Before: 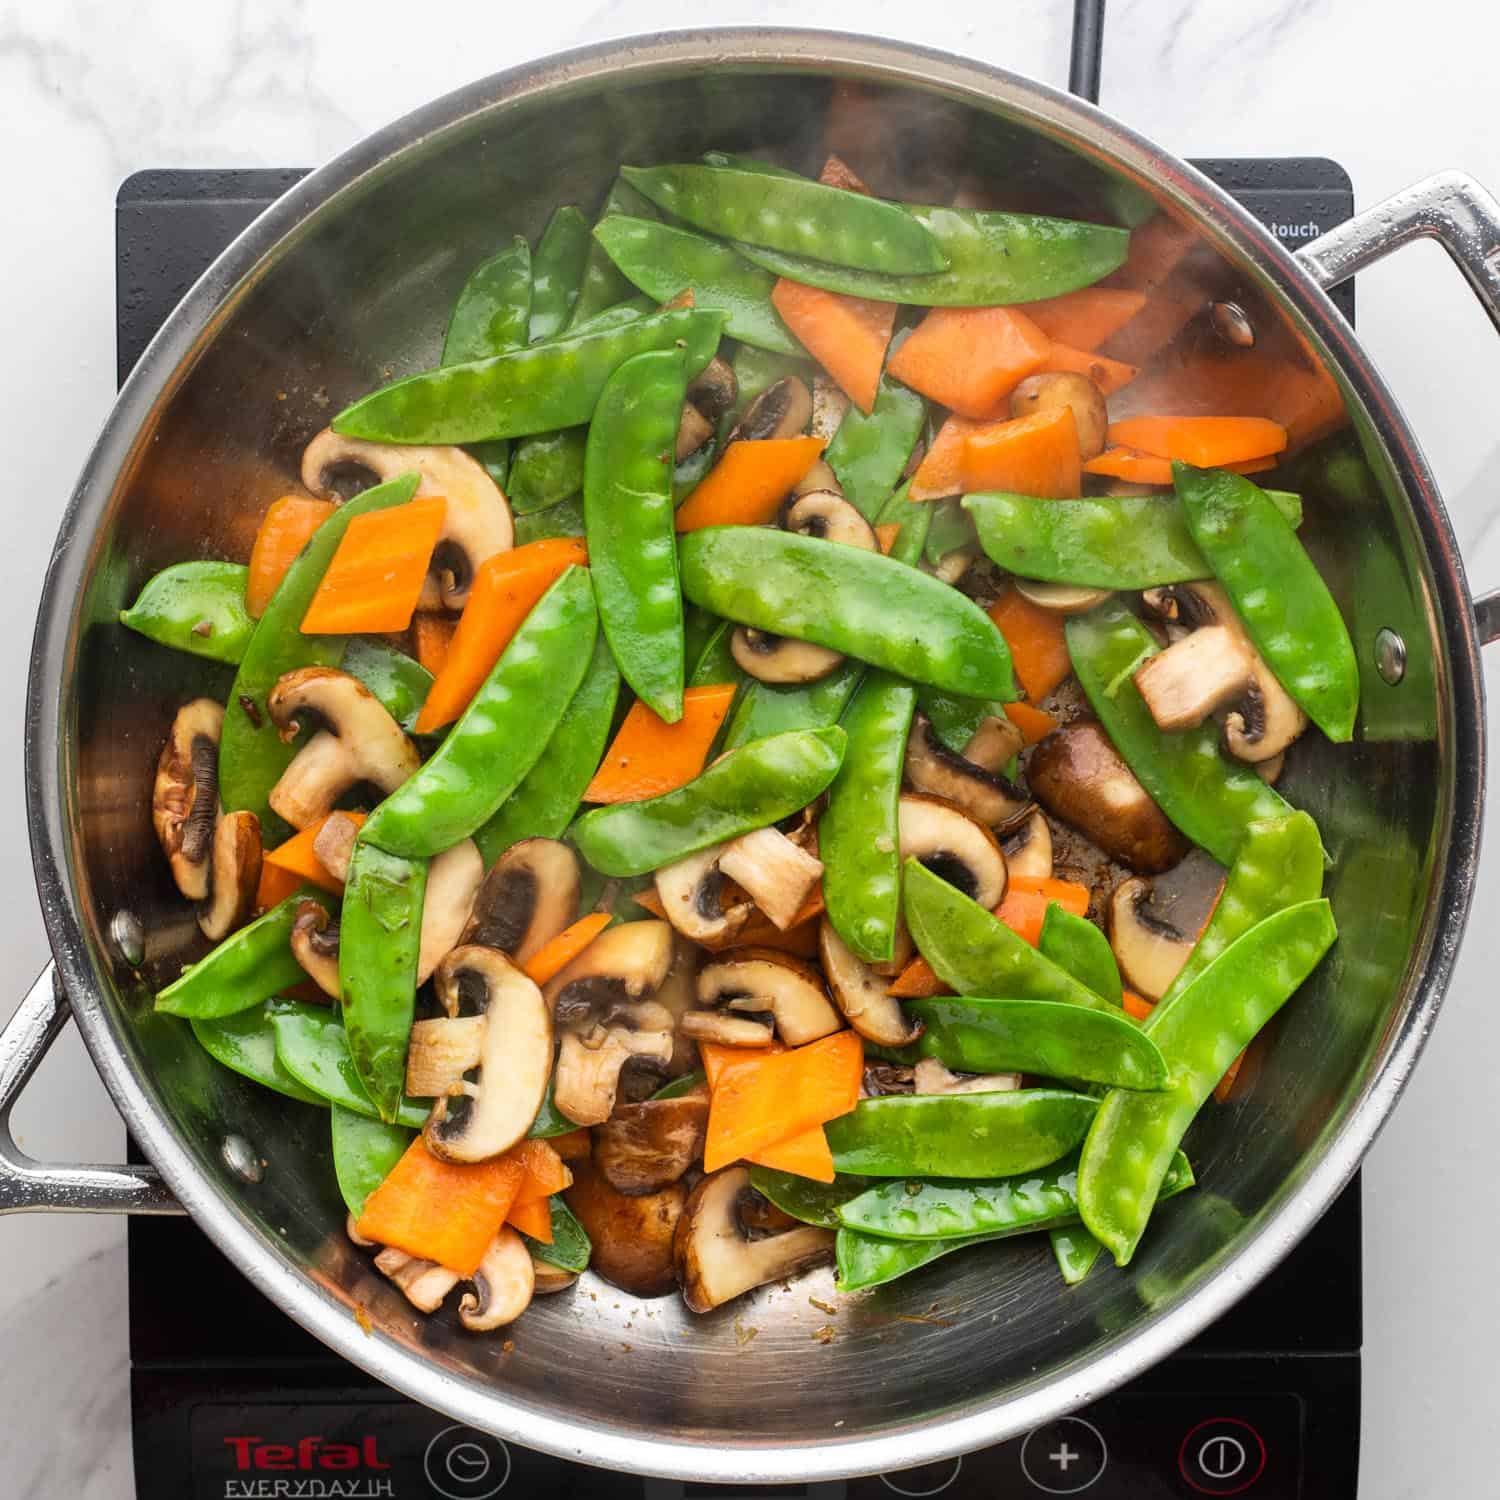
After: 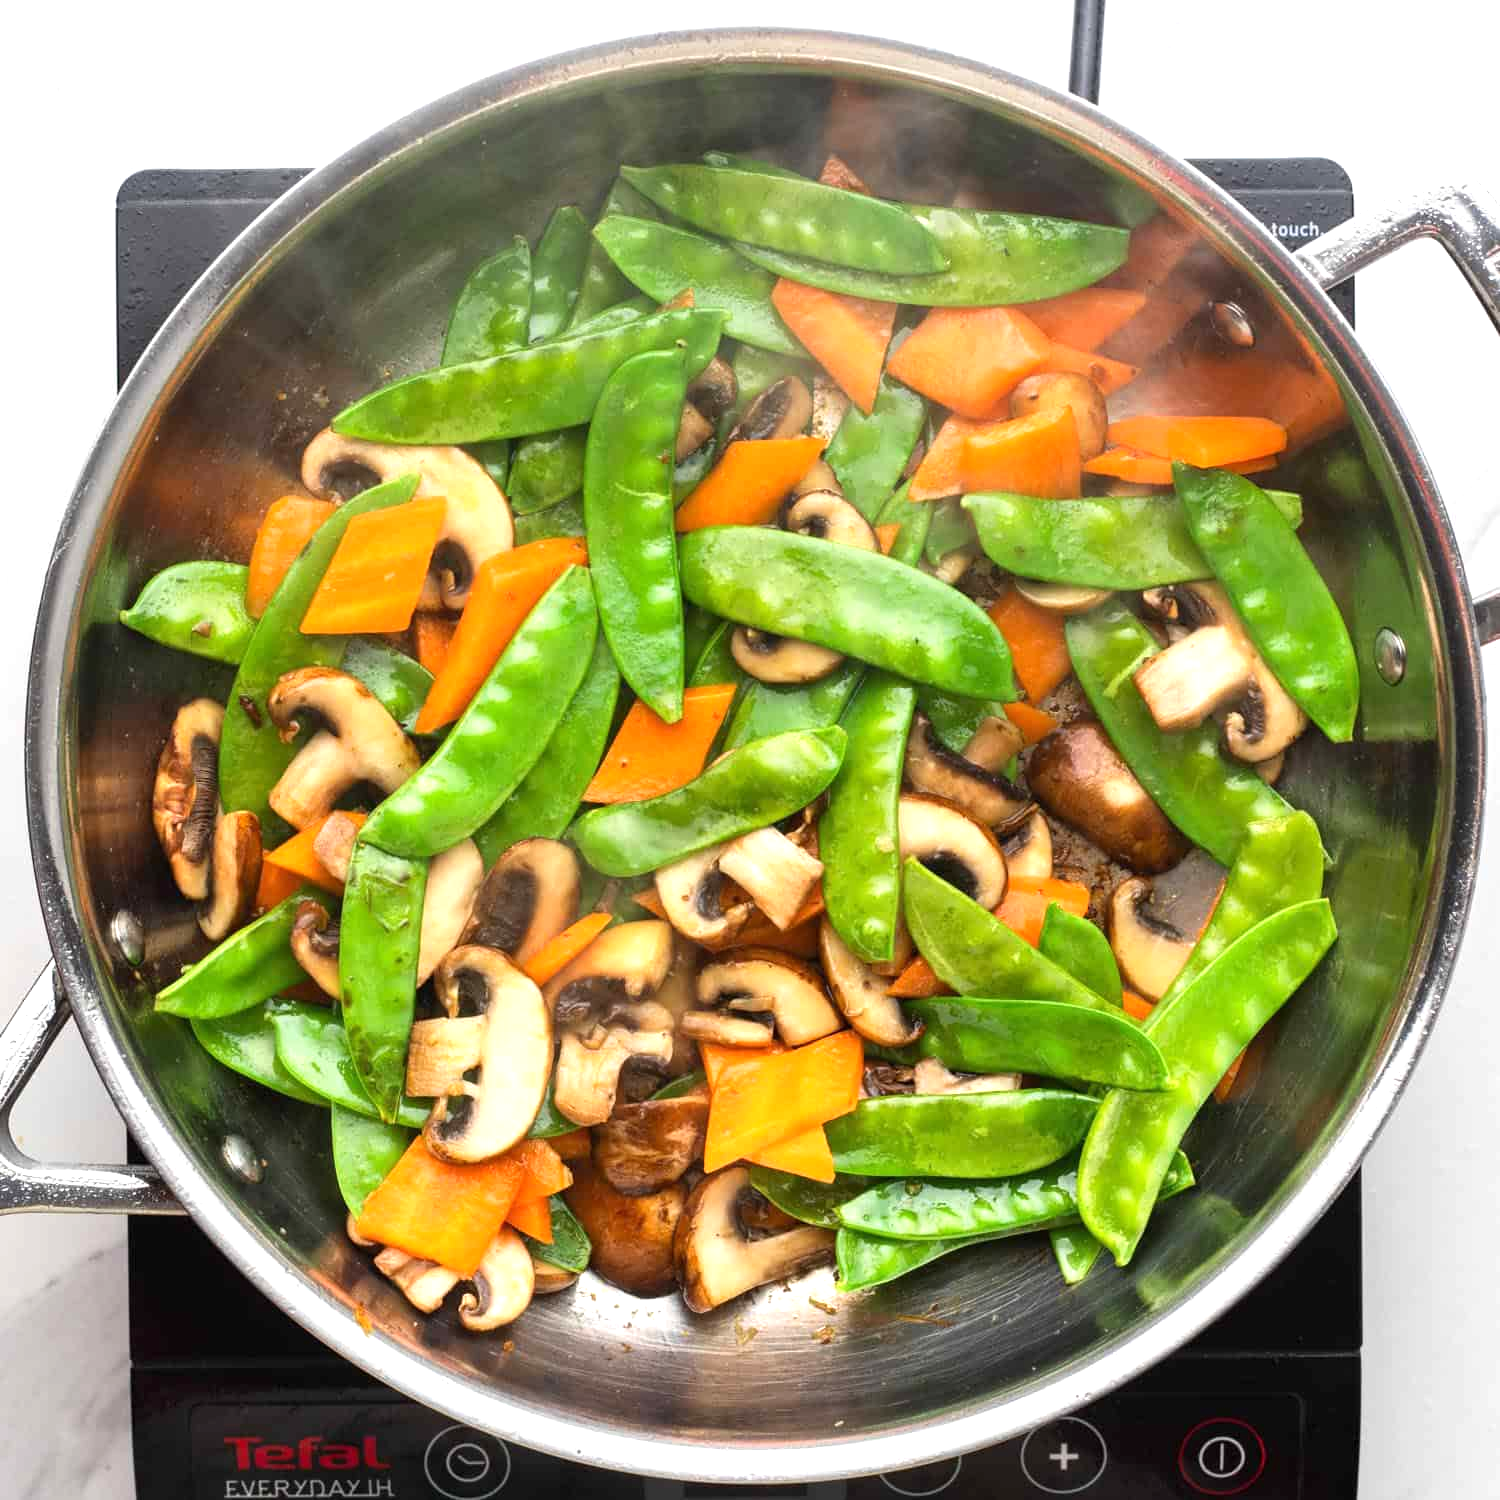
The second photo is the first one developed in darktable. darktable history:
exposure: black level correction 0, exposure 0.59 EV
